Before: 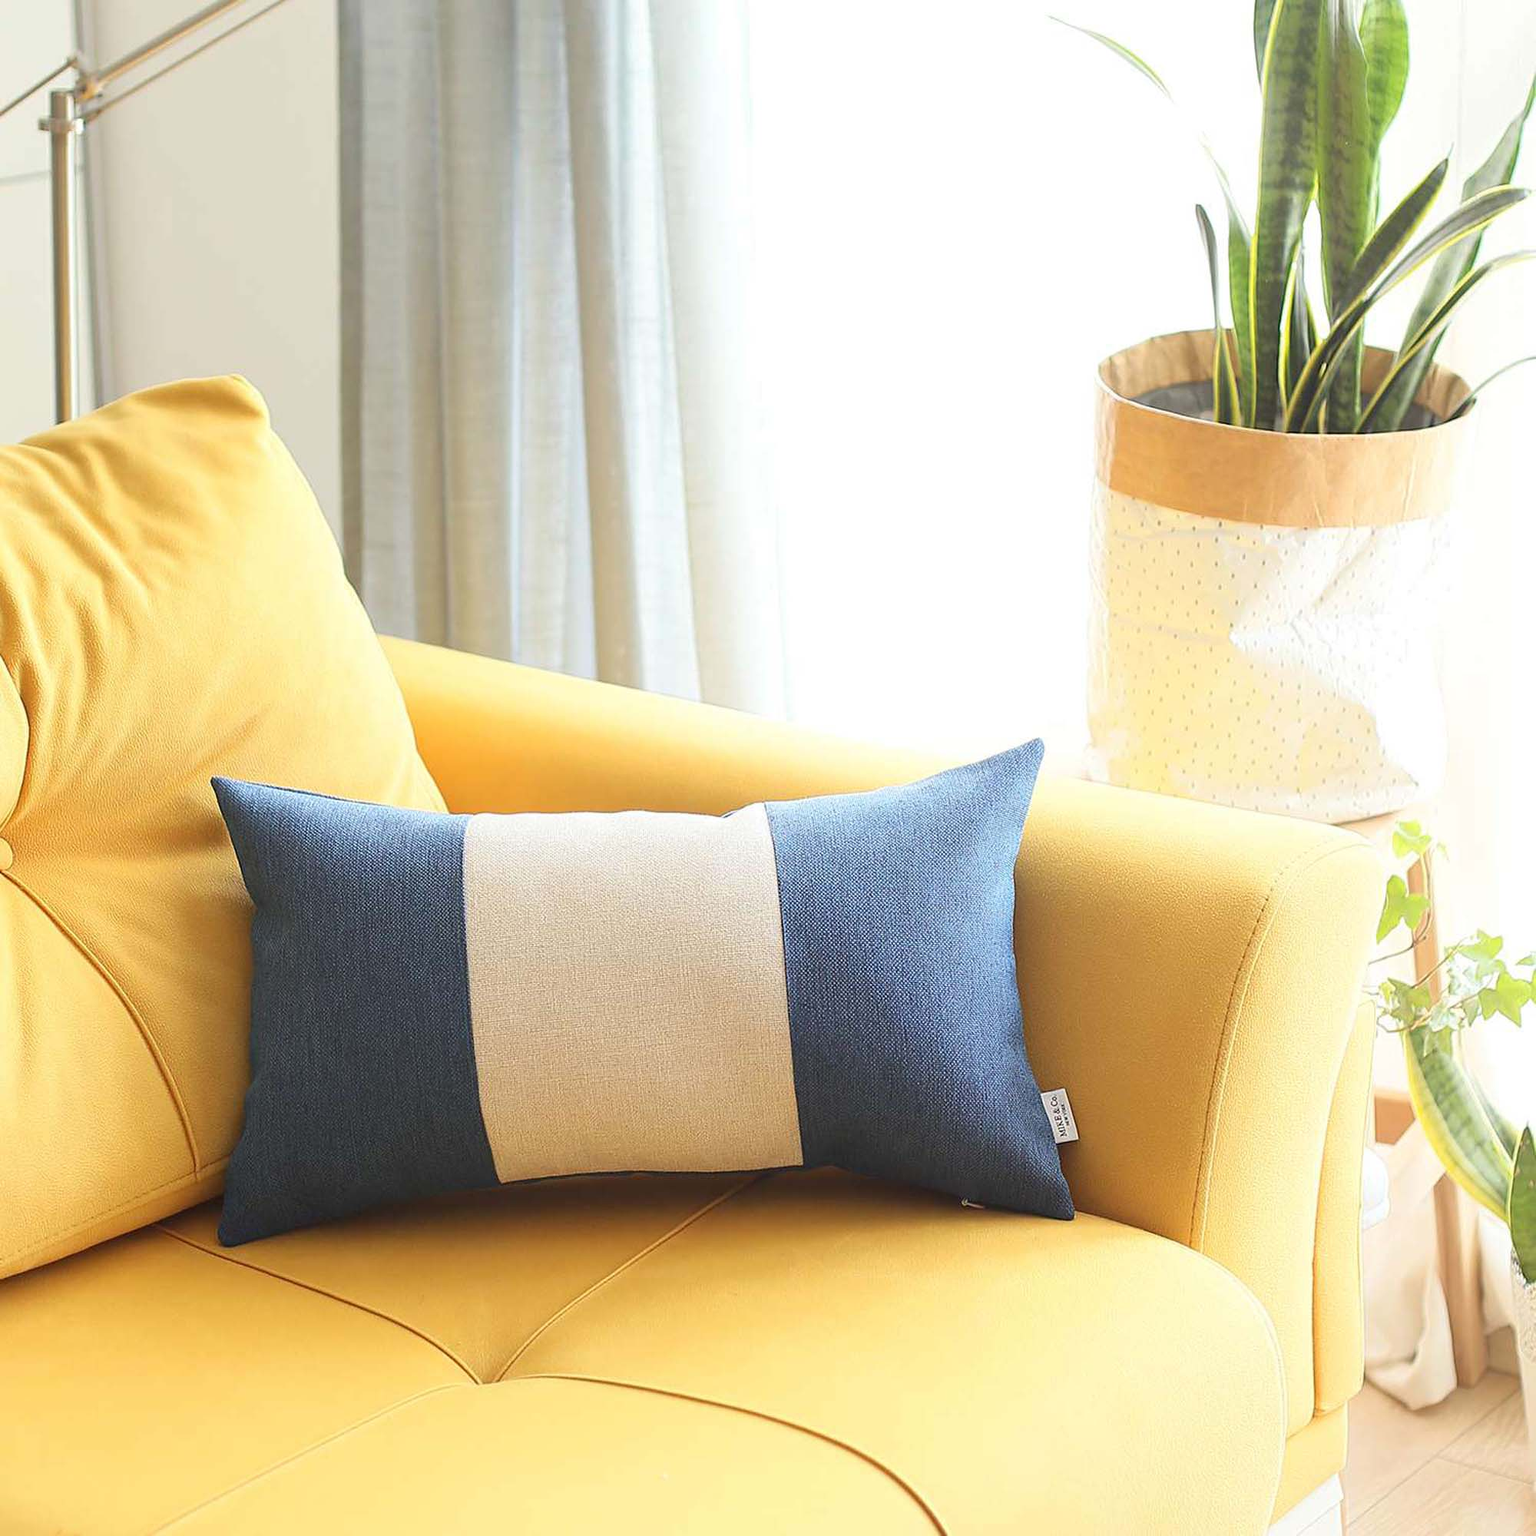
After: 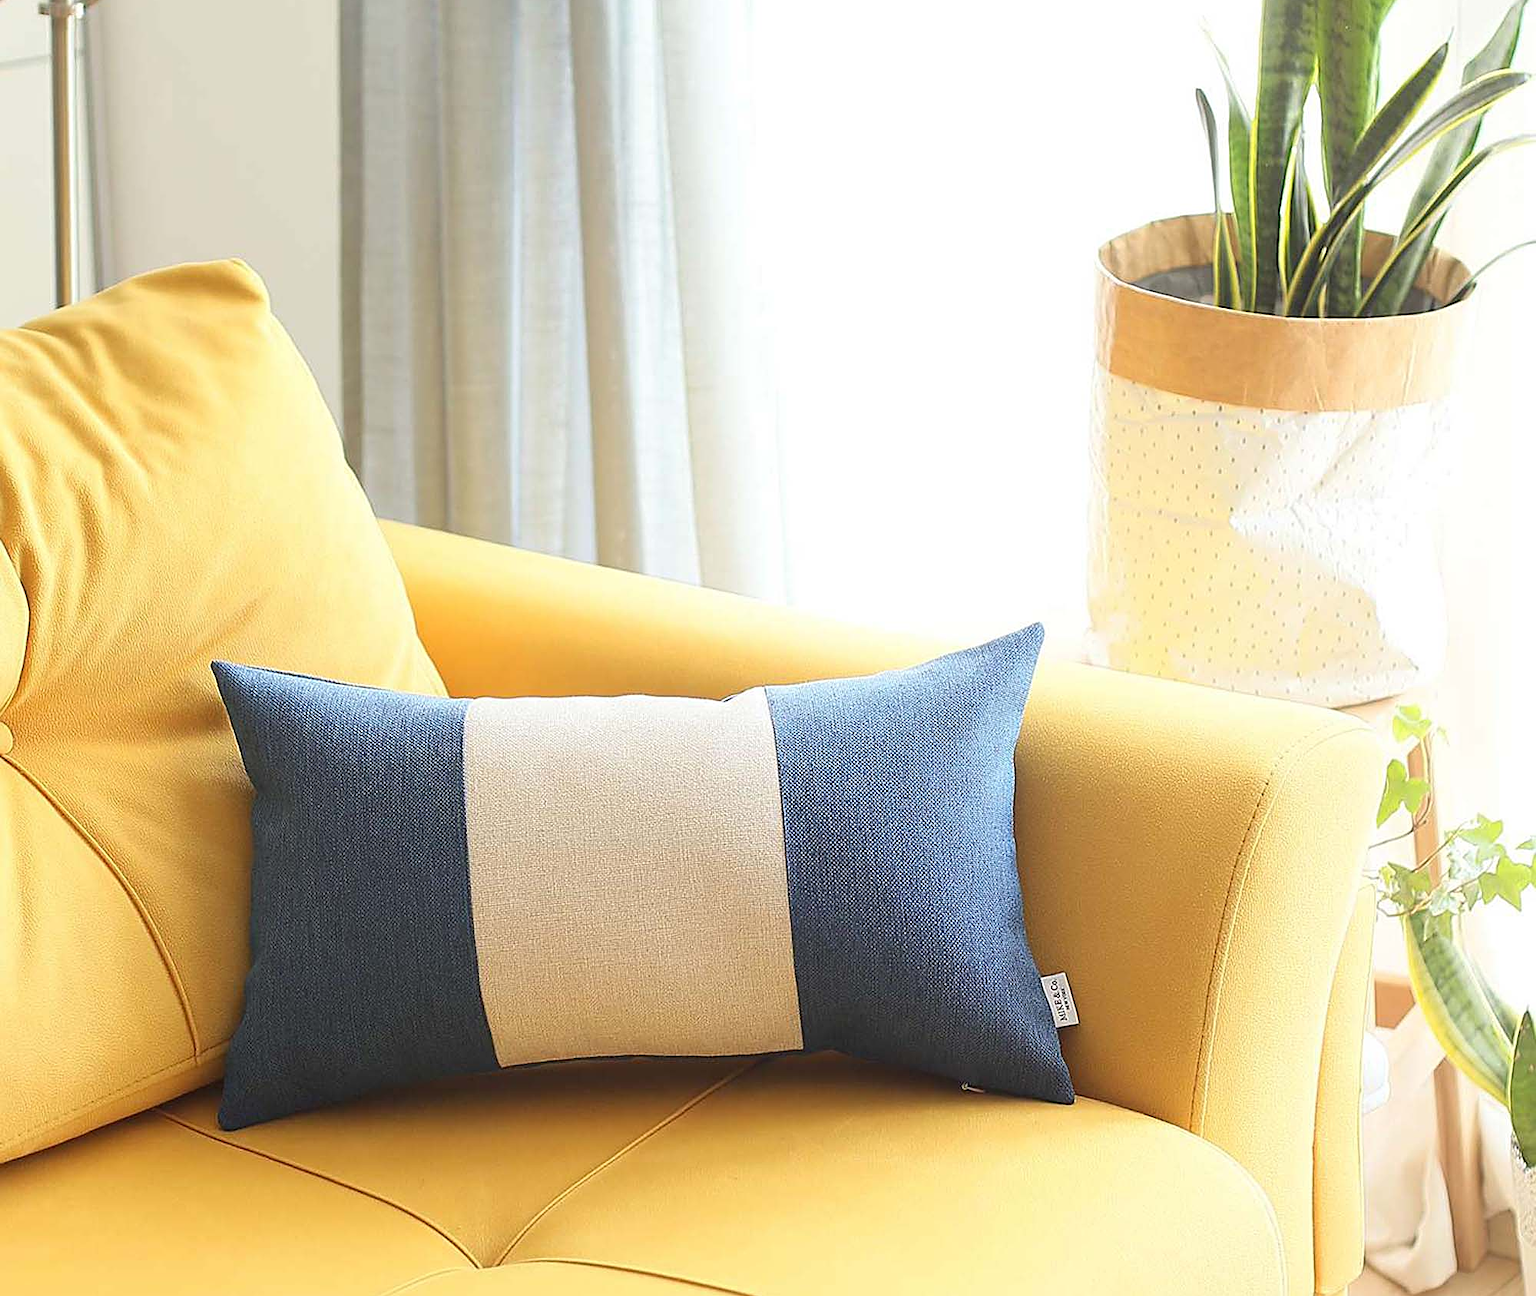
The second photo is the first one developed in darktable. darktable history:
sharpen: on, module defaults
haze removal: adaptive false
crop: top 7.569%, bottom 8.031%
